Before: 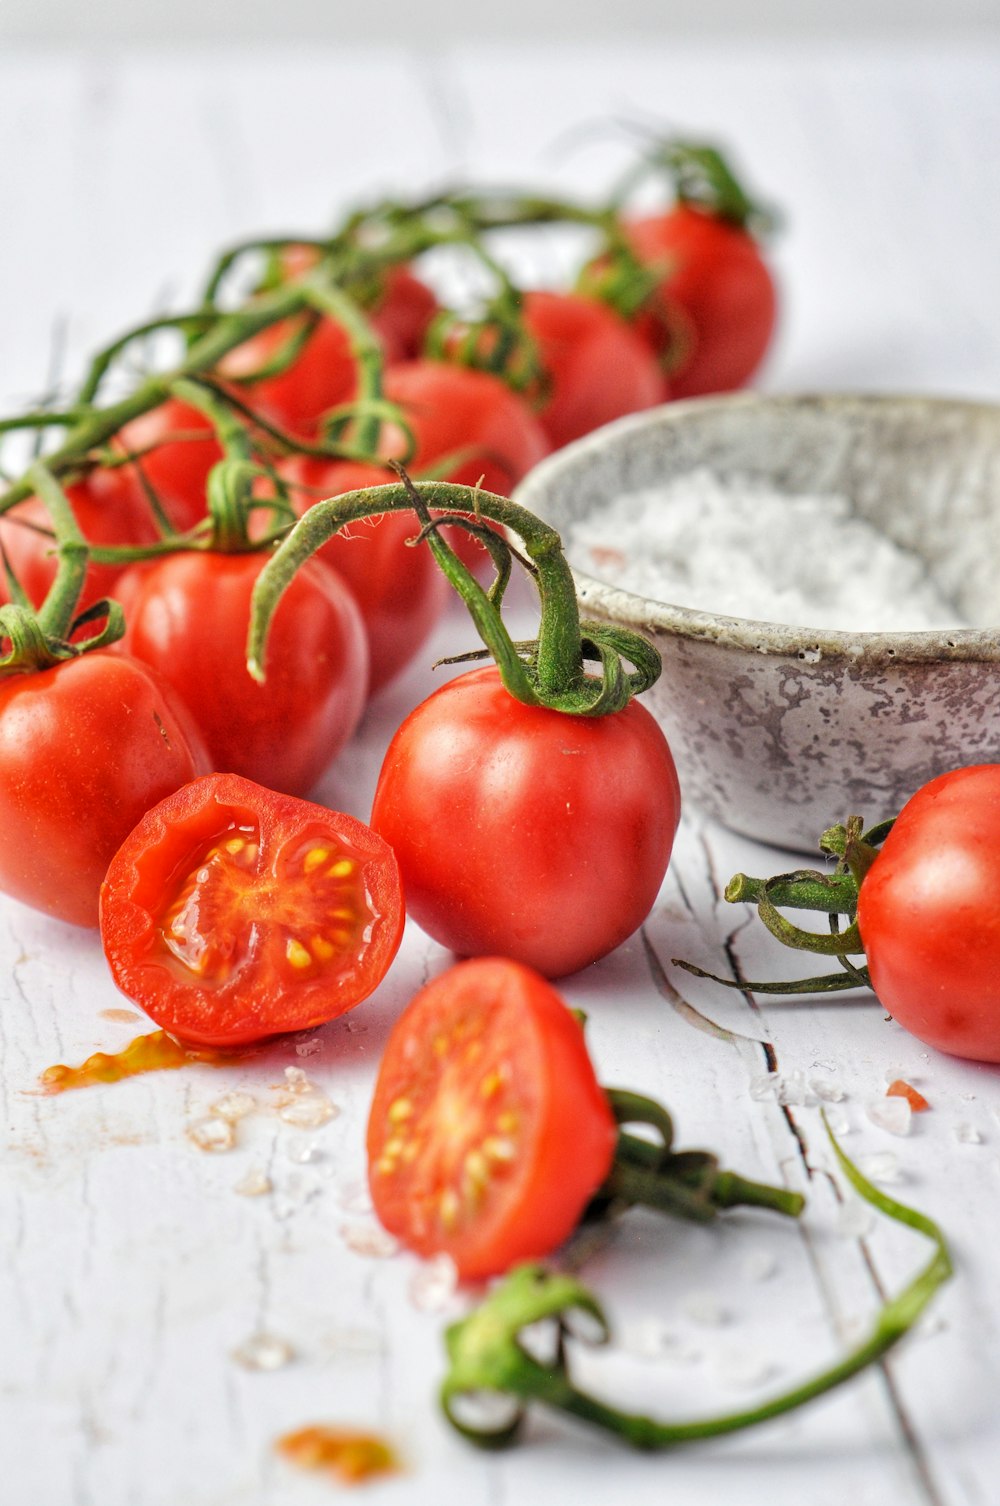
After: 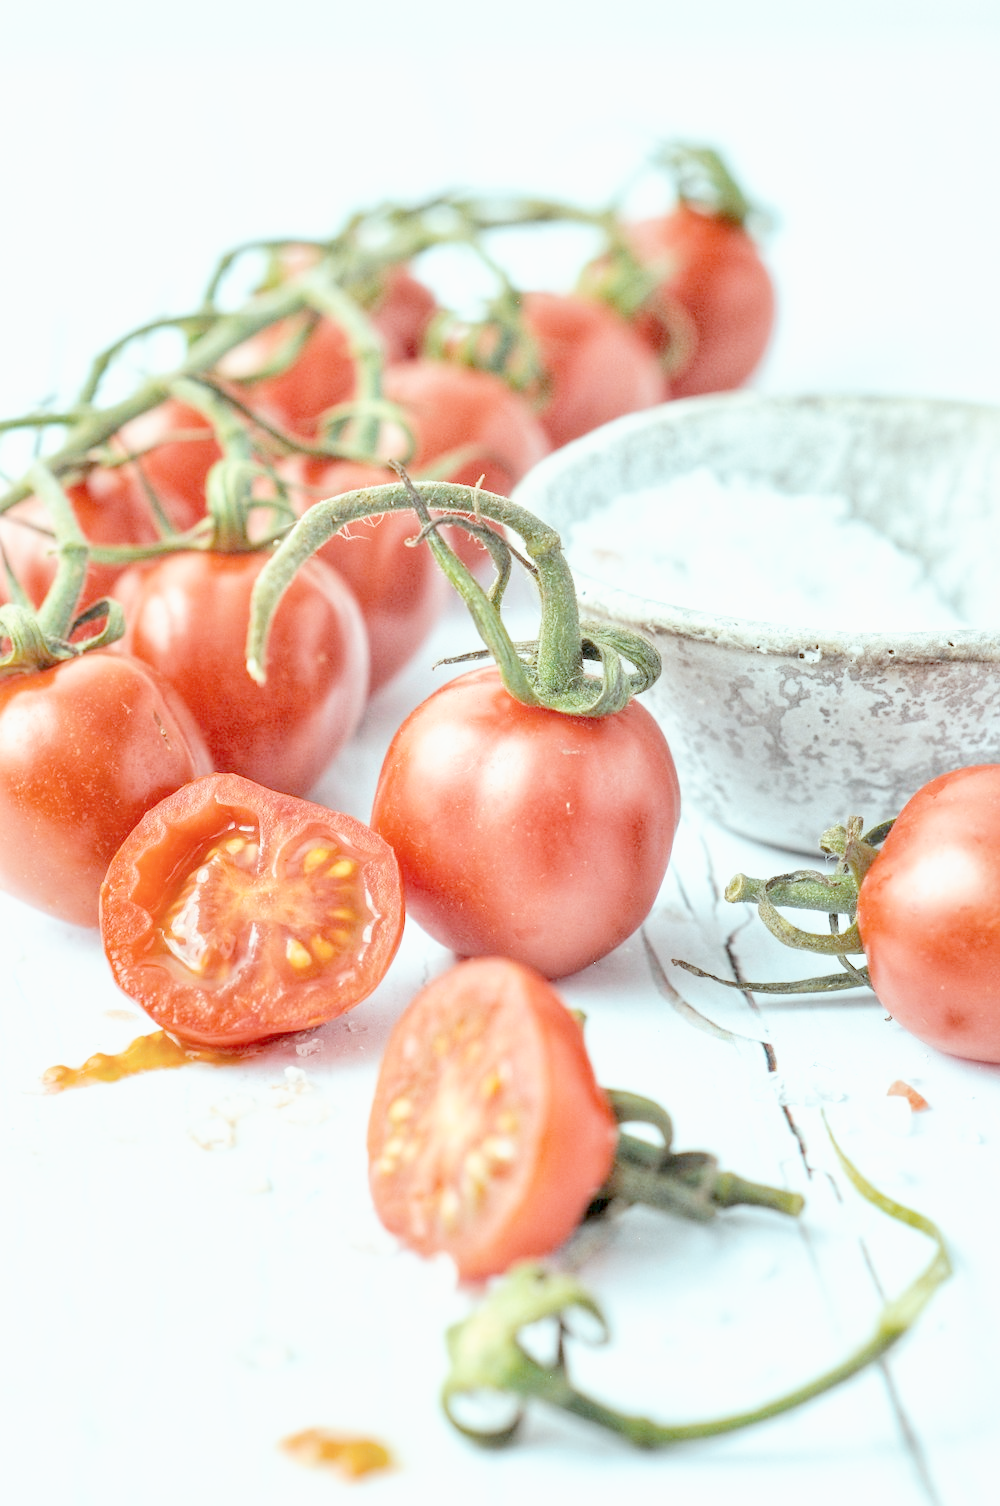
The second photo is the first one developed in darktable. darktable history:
tone curve: curves: ch0 [(0, 0) (0.003, 0.002) (0.011, 0.009) (0.025, 0.021) (0.044, 0.037) (0.069, 0.058) (0.1, 0.083) (0.136, 0.122) (0.177, 0.165) (0.224, 0.216) (0.277, 0.277) (0.335, 0.344) (0.399, 0.418) (0.468, 0.499) (0.543, 0.586) (0.623, 0.679) (0.709, 0.779) (0.801, 0.877) (0.898, 0.977) (1, 1)], preserve colors none
color look up table: target L [88.35, 79.37, 67.91, 63.47, 52.11, 37.34, 198.03, 92.36, 90.31, 77.66, 74.2, 80.15, 68.15, 67.08, 66.85, 59.32, 52.97, 55.94, 52, 41.59, 33.15, 85.83, 80.71, 80.59, 74.83, 68, 58.13, 55.32, 55.86, 56.21, 49.24, 39.44, 29.35, 25.72, 27.12, 20.85, 17.67, 13.76, 11.77, 81.36, 81.87, 80.84, 80.93, 81.09, 81.18, 71.65, 65.63, 54.63, 49.88], target a [-7.047, -6.943, -18.18, -44, -37.95, -10.91, 0, -0.001, -8.111, 7.802, 6.766, -3.417, 28.46, 19.76, 9.687, 31.12, 39.48, 34.34, 36, 36.8, 11.69, -7.662, -3.63, -7.204, -6.254, -5.774, -0.327, 30.35, 16.47, -9.484, -2.86, 6.977, -1.276, 12.43, 11.61, -1.176, -0.378, -0.099, -0.291, -8.849, -12.72, -9.136, -8.737, -10.93, -9.939, -31.94, -28.09, -21.21, -9.687], target b [-2.798, -2.958, 40.1, 15.6, 20.29, 16.16, 0.001, 0.005, -2.993, 57.5, 55.01, -2.358, 50.18, 52.57, 10.07, 48.09, 28.44, 4.099, 20.62, 28.41, 14.04, -3.679, -3.012, -2.915, -2.811, -2.004, -18.53, -4.275, -18.82, -38.19, -0.463, -35.93, -0.878, -10.01, -35.64, 0.186, -0.941, 0.003, 1.078, -4.645, -7.38, -5.239, -5.141, -6.009, -8.132, -8.574, -27.24, -25.75, -19.97], num patches 49
